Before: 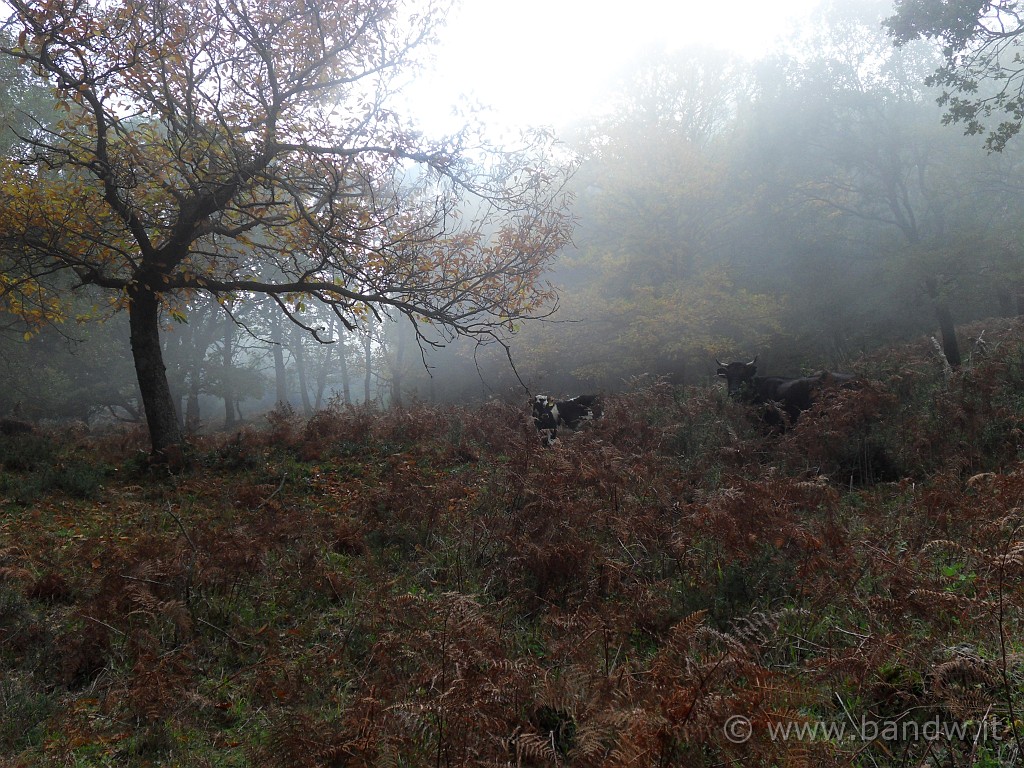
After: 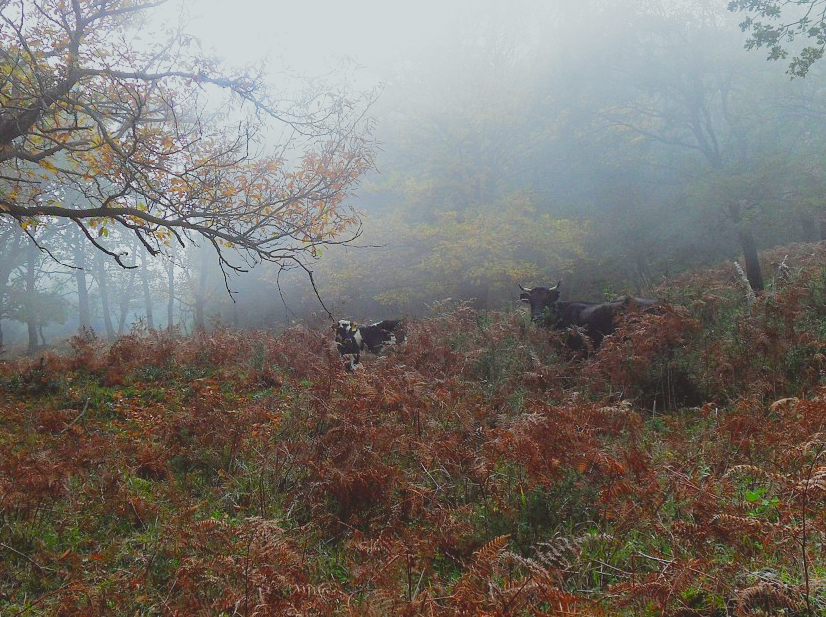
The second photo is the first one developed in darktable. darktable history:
exposure: black level correction 0, exposure 0.699 EV, compensate exposure bias true, compensate highlight preservation false
filmic rgb: middle gray luminance 9.08%, black relative exposure -10.69 EV, white relative exposure 3.43 EV, target black luminance 0%, hardness 5.97, latitude 59.58%, contrast 1.092, highlights saturation mix 6.5%, shadows ↔ highlights balance 28.83%, preserve chrominance no, color science v5 (2021)
crop: left 19.316%, top 9.89%, right 0%, bottom 9.733%
color correction: highlights a* -2.96, highlights b* -2.45, shadows a* 2.5, shadows b* 2.95
contrast brightness saturation: contrast -0.284
haze removal: compatibility mode true, adaptive false
